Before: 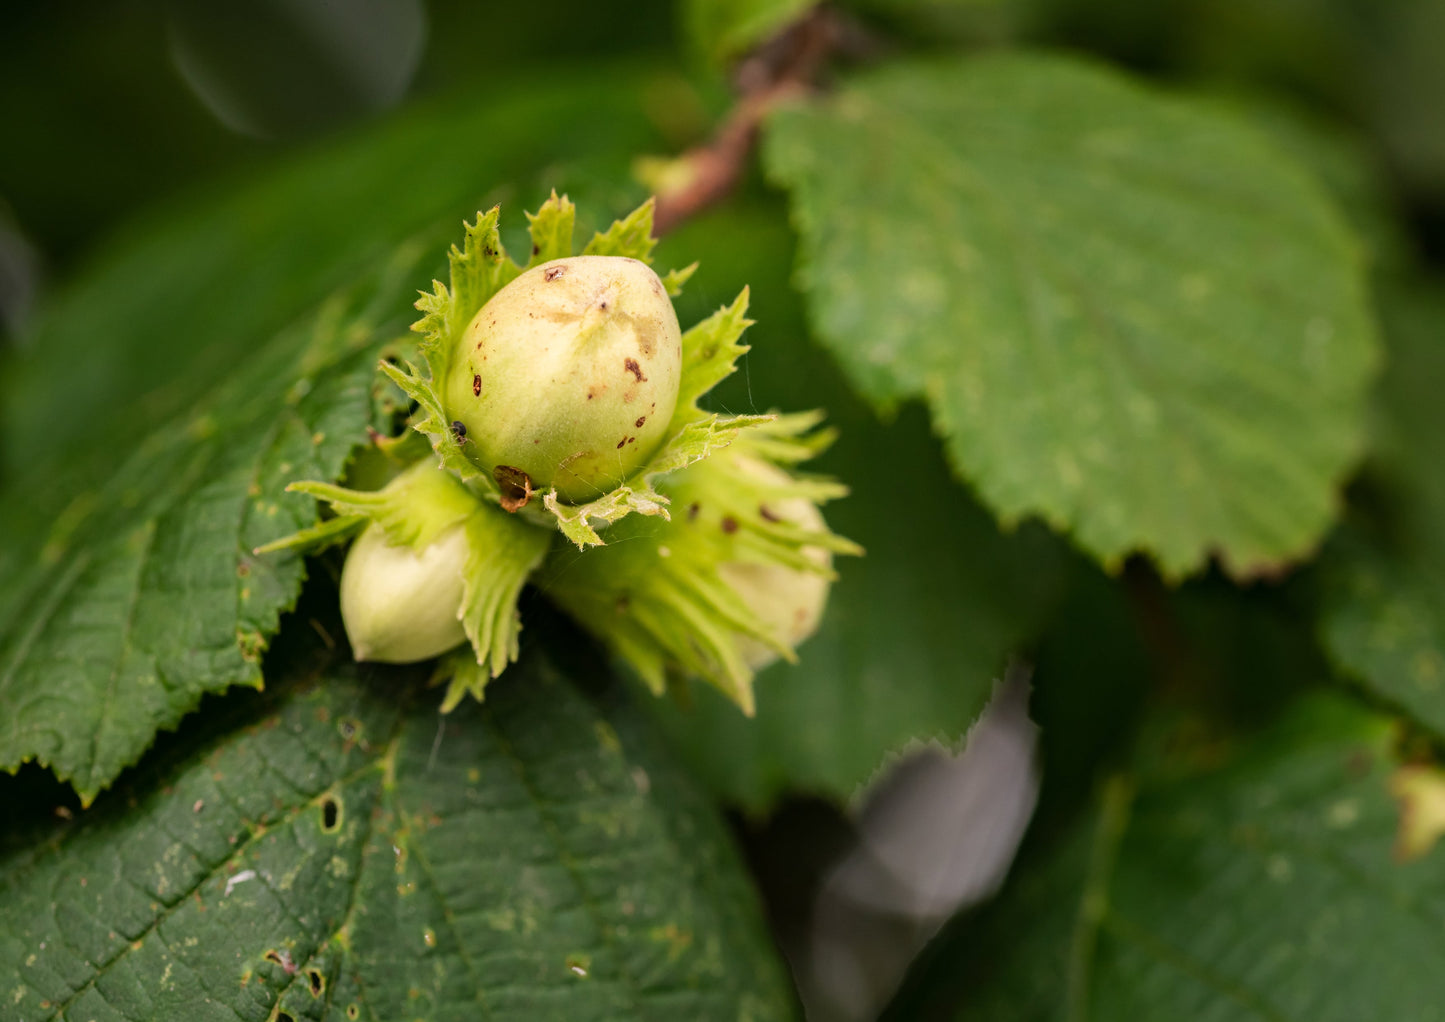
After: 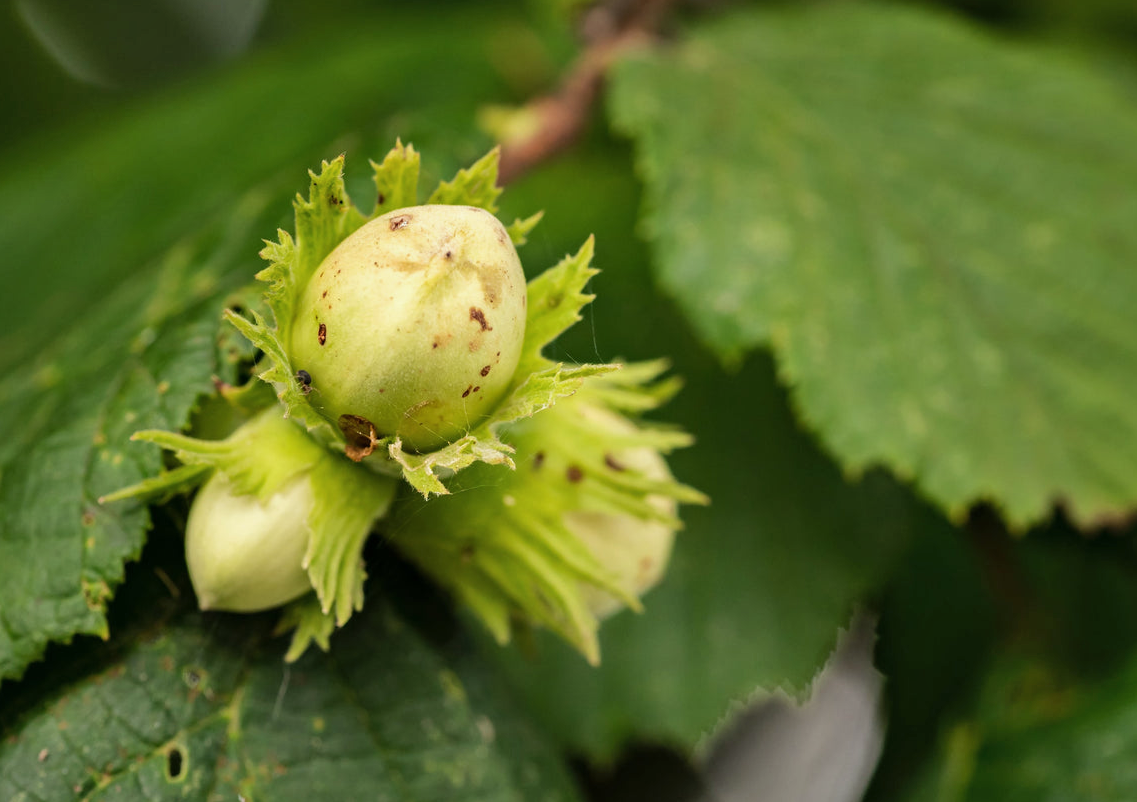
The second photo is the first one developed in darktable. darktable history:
color correction: highlights a* -4.81, highlights b* 5.06, saturation 0.972
shadows and highlights: low approximation 0.01, soften with gaussian
contrast brightness saturation: saturation -0.051
crop and rotate: left 10.766%, top 5.04%, right 10.48%, bottom 16.418%
